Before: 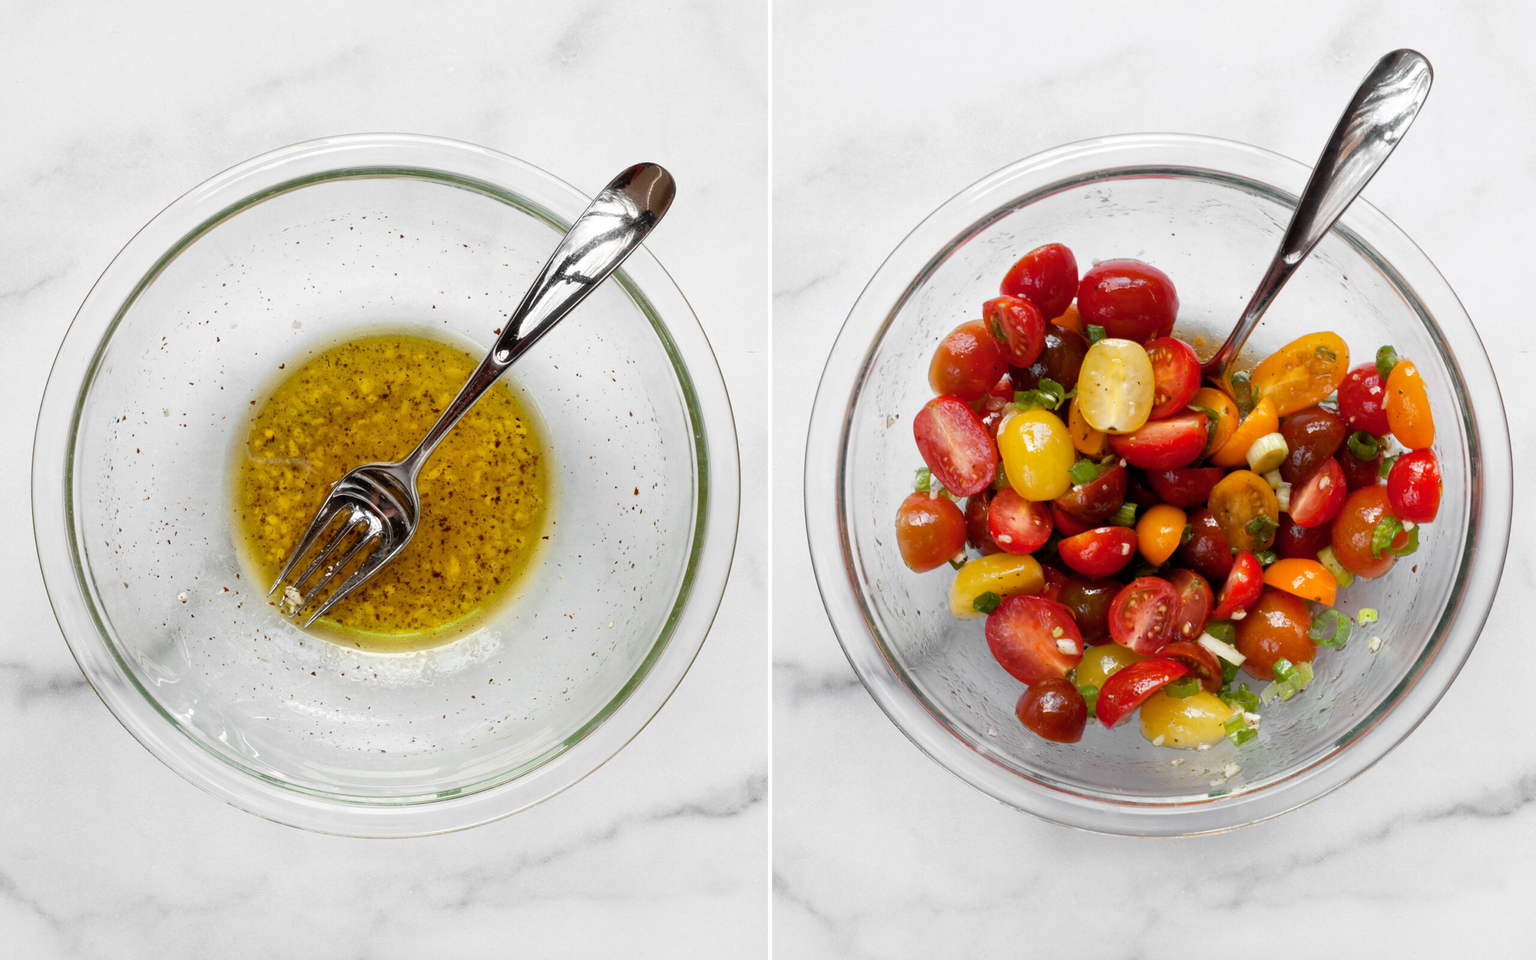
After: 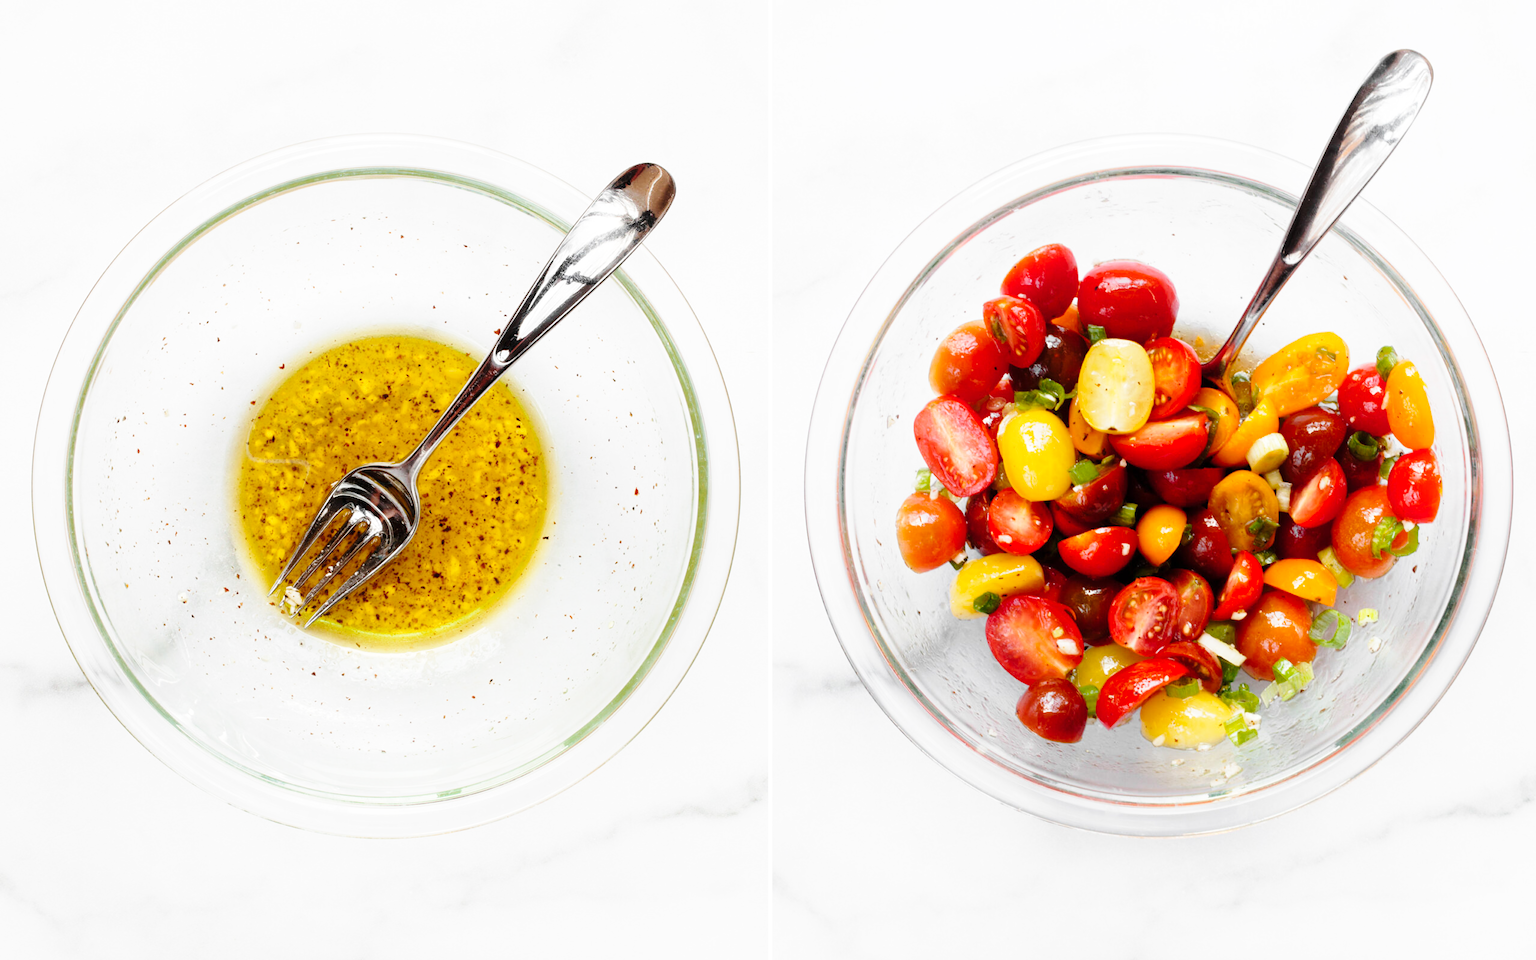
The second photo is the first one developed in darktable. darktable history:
base curve: curves: ch0 [(0, 0) (0.028, 0.03) (0.121, 0.232) (0.46, 0.748) (0.859, 0.968) (1, 1)], preserve colors none
shadows and highlights: shadows -69.37, highlights 34.51, soften with gaussian
